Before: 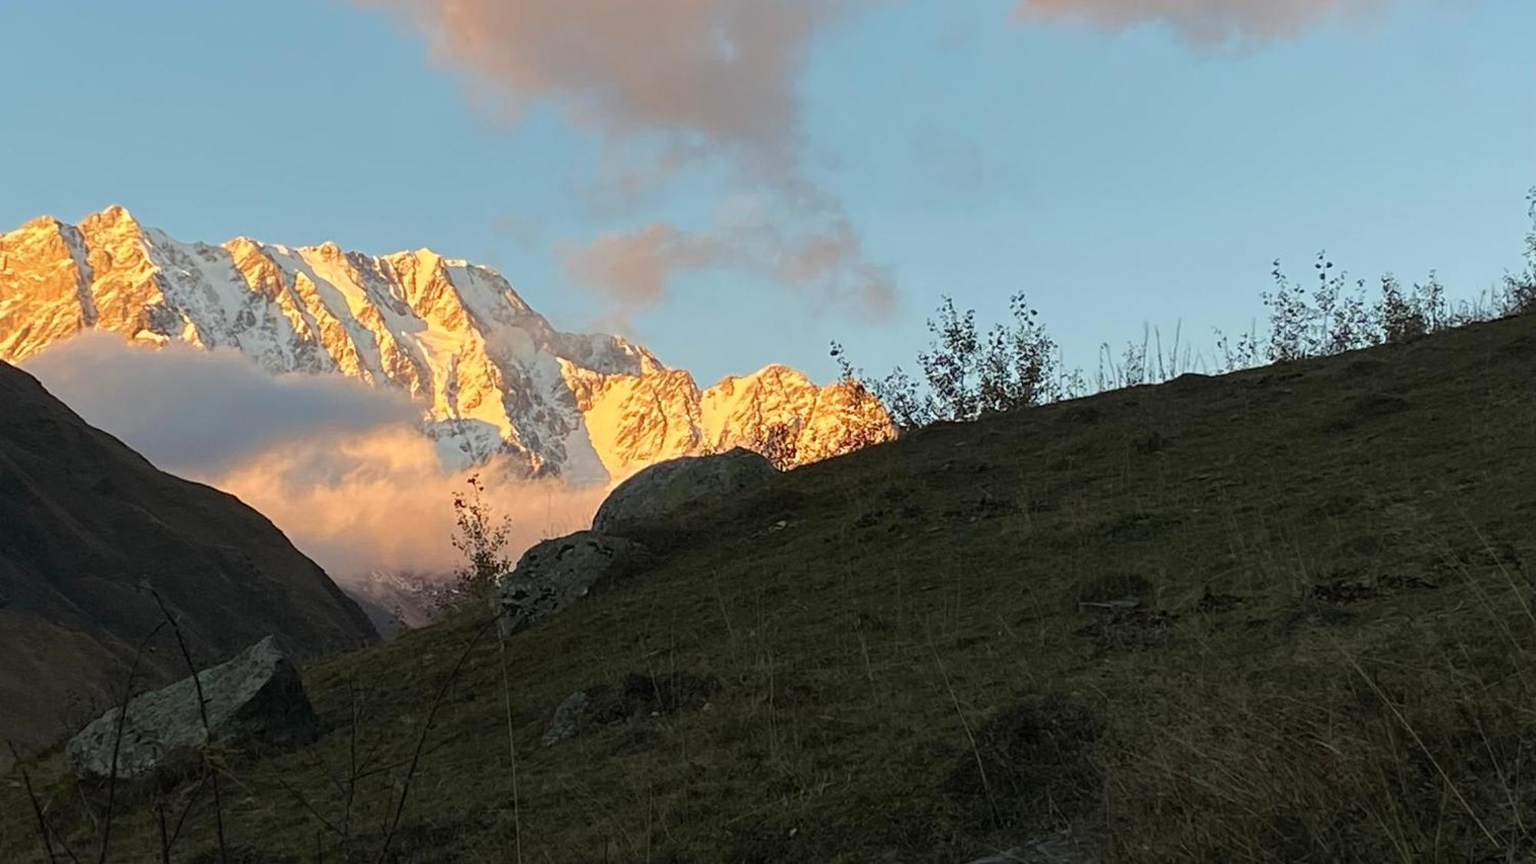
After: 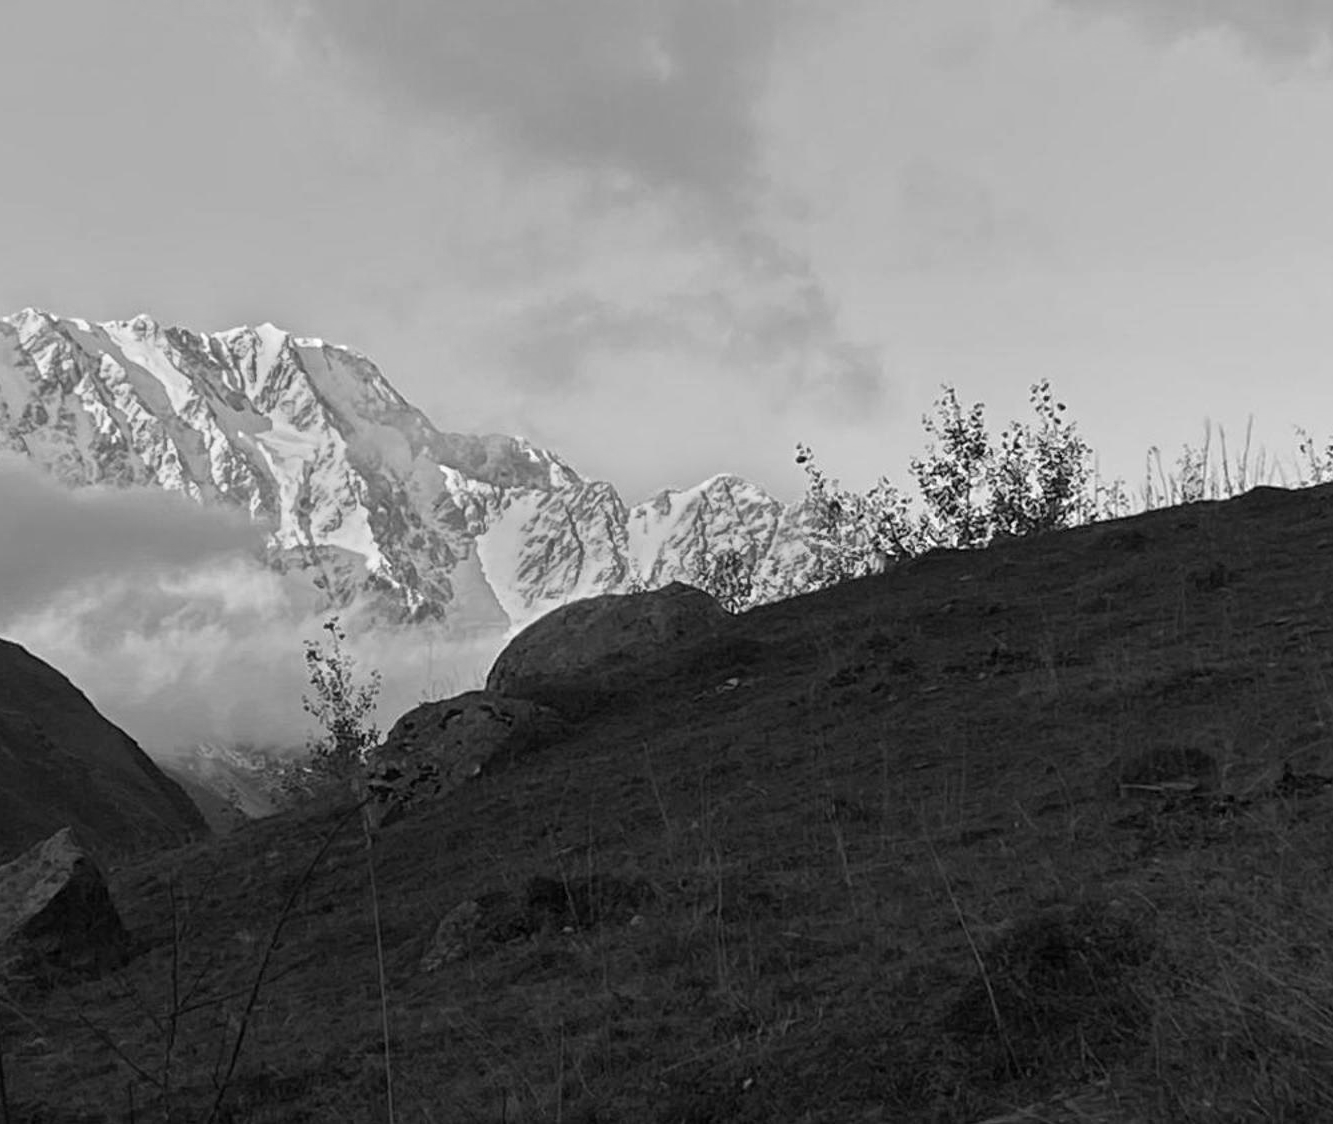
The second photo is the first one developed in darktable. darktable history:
exposure: exposure 0.207 EV, compensate highlight preservation false
monochrome: a -11.7, b 1.62, size 0.5, highlights 0.38
crop and rotate: left 14.292%, right 19.041%
